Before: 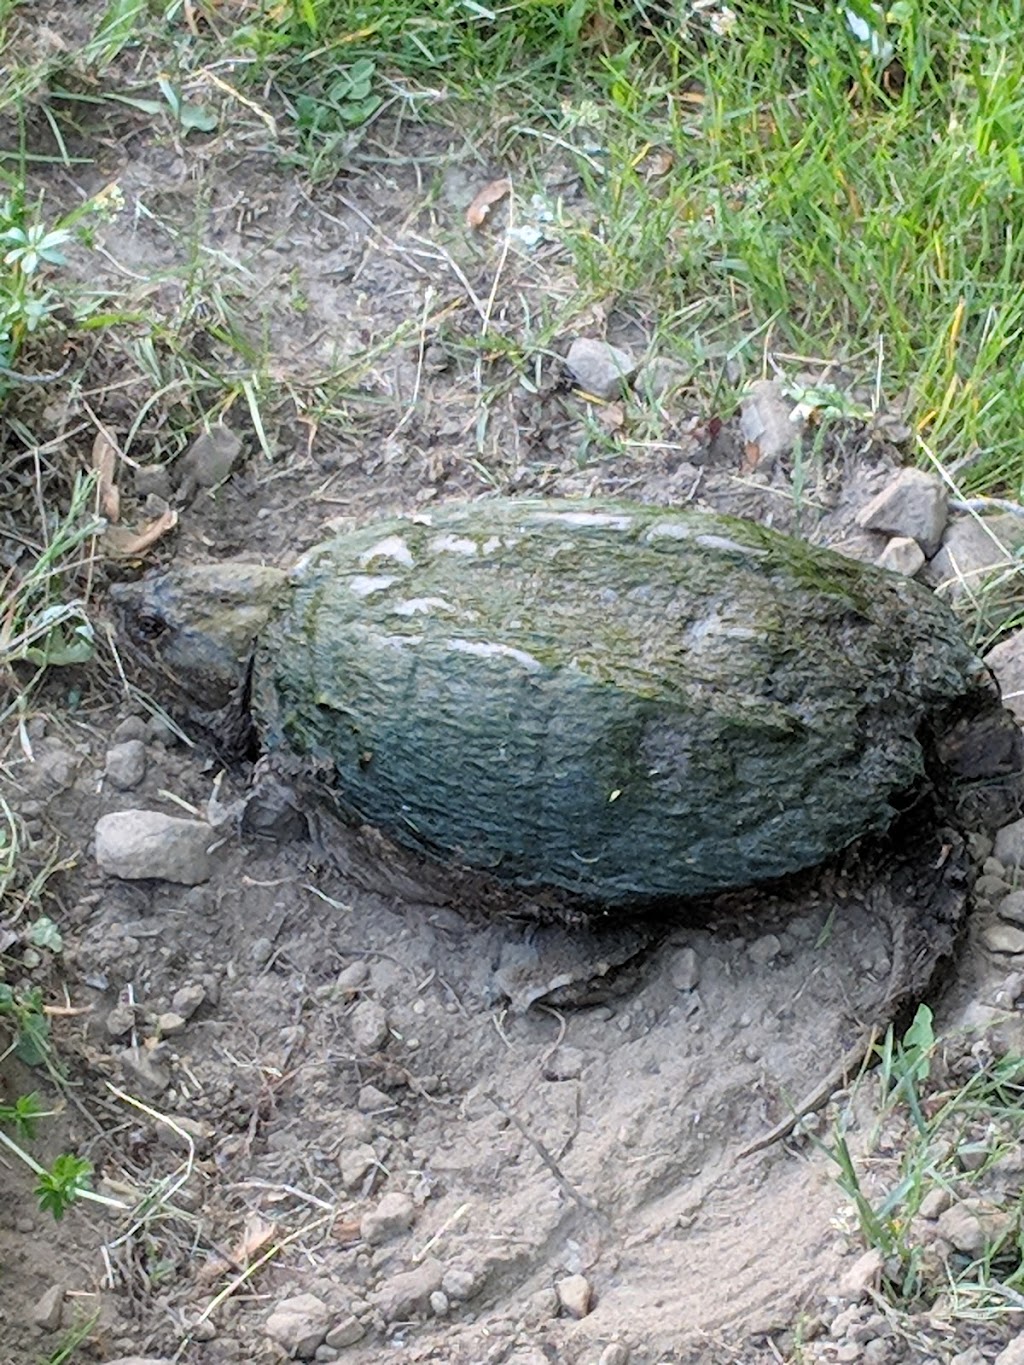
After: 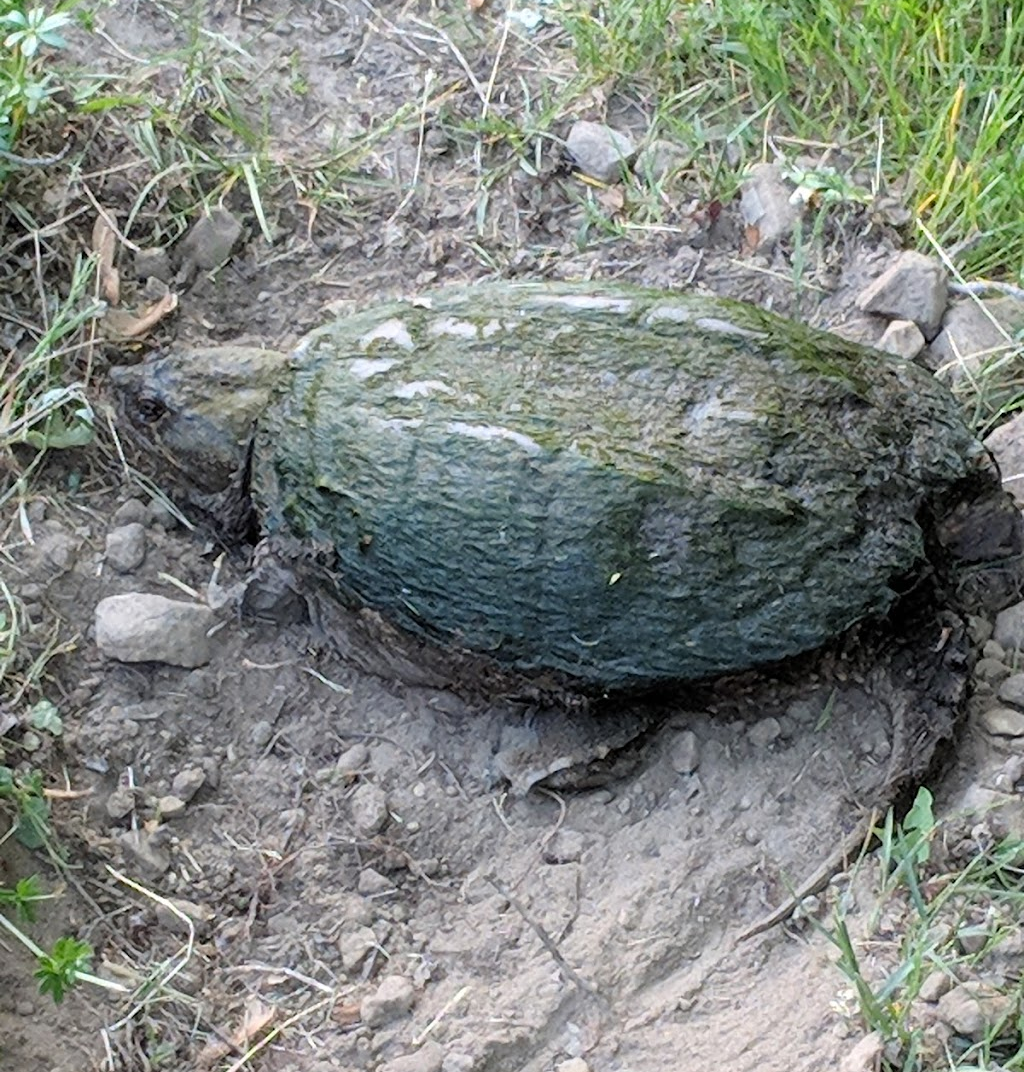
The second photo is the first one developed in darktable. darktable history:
crop and rotate: top 15.928%, bottom 5.483%
